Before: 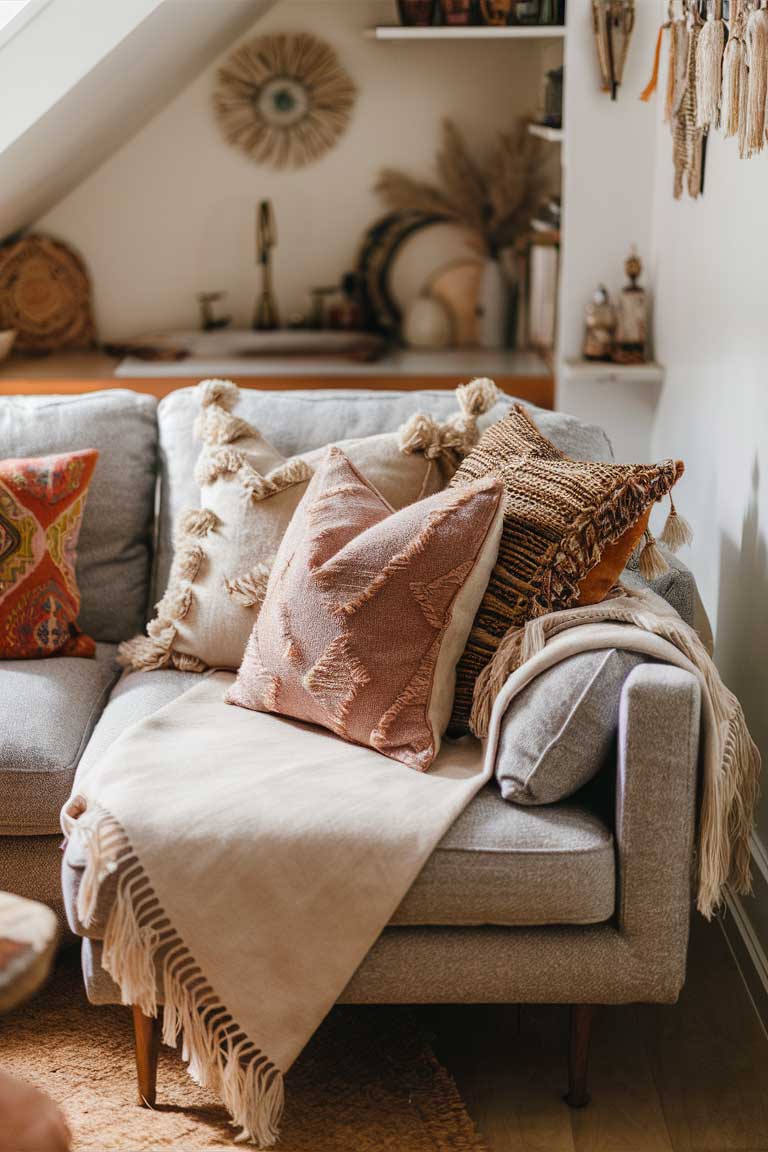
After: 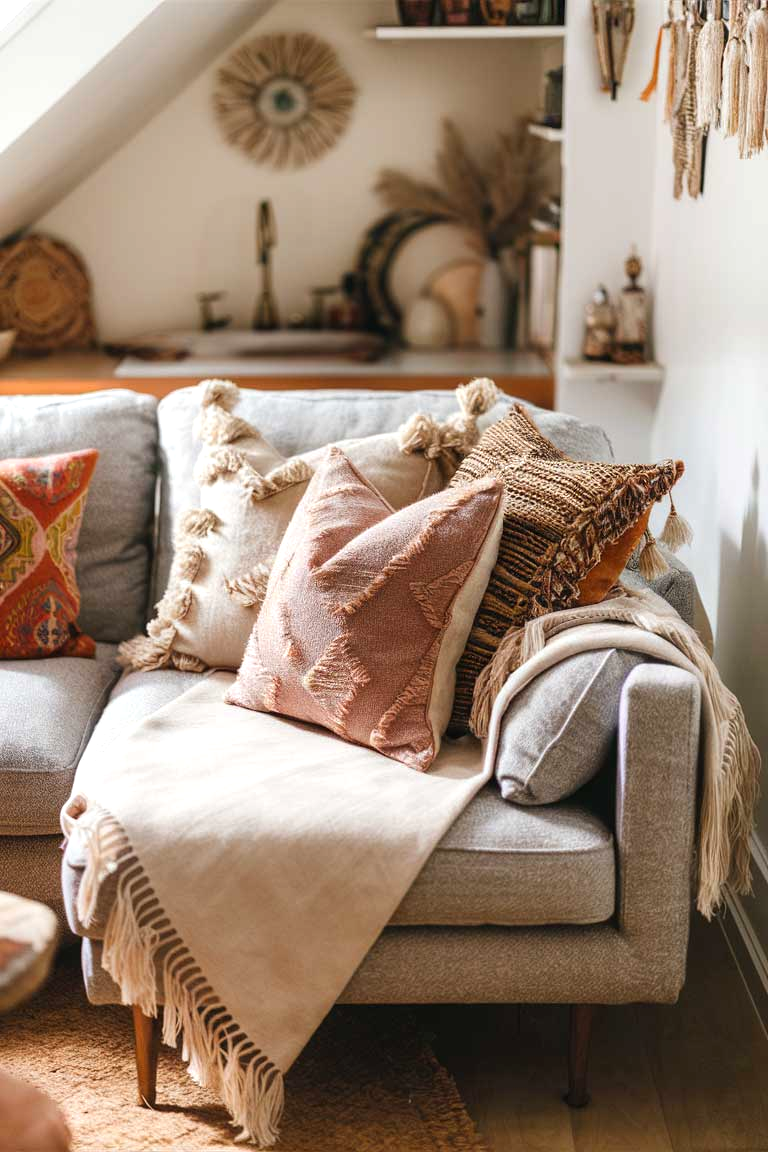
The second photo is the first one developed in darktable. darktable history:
exposure: black level correction 0, exposure 0.398 EV, compensate highlight preservation false
